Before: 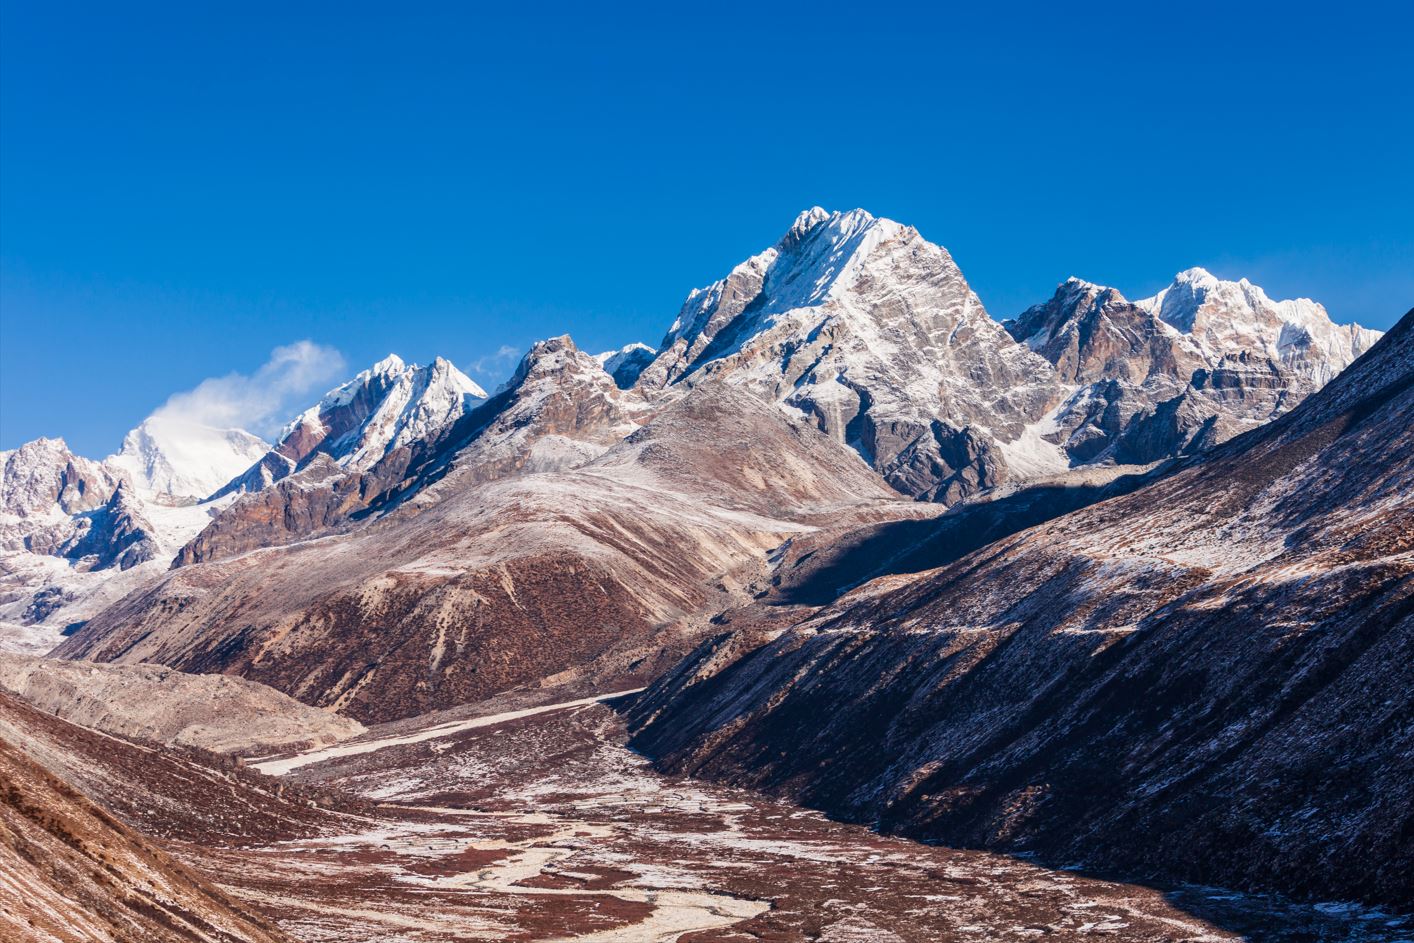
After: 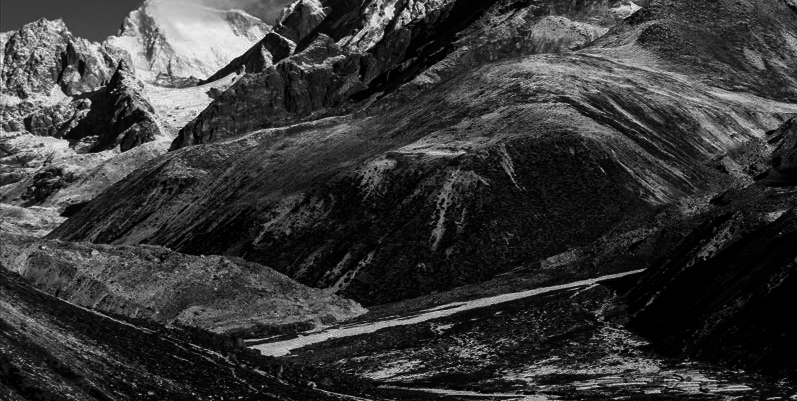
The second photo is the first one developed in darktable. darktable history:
white balance: red 0.974, blue 1.044
crop: top 44.483%, right 43.593%, bottom 12.892%
contrast brightness saturation: contrast 0.02, brightness -1, saturation -1
